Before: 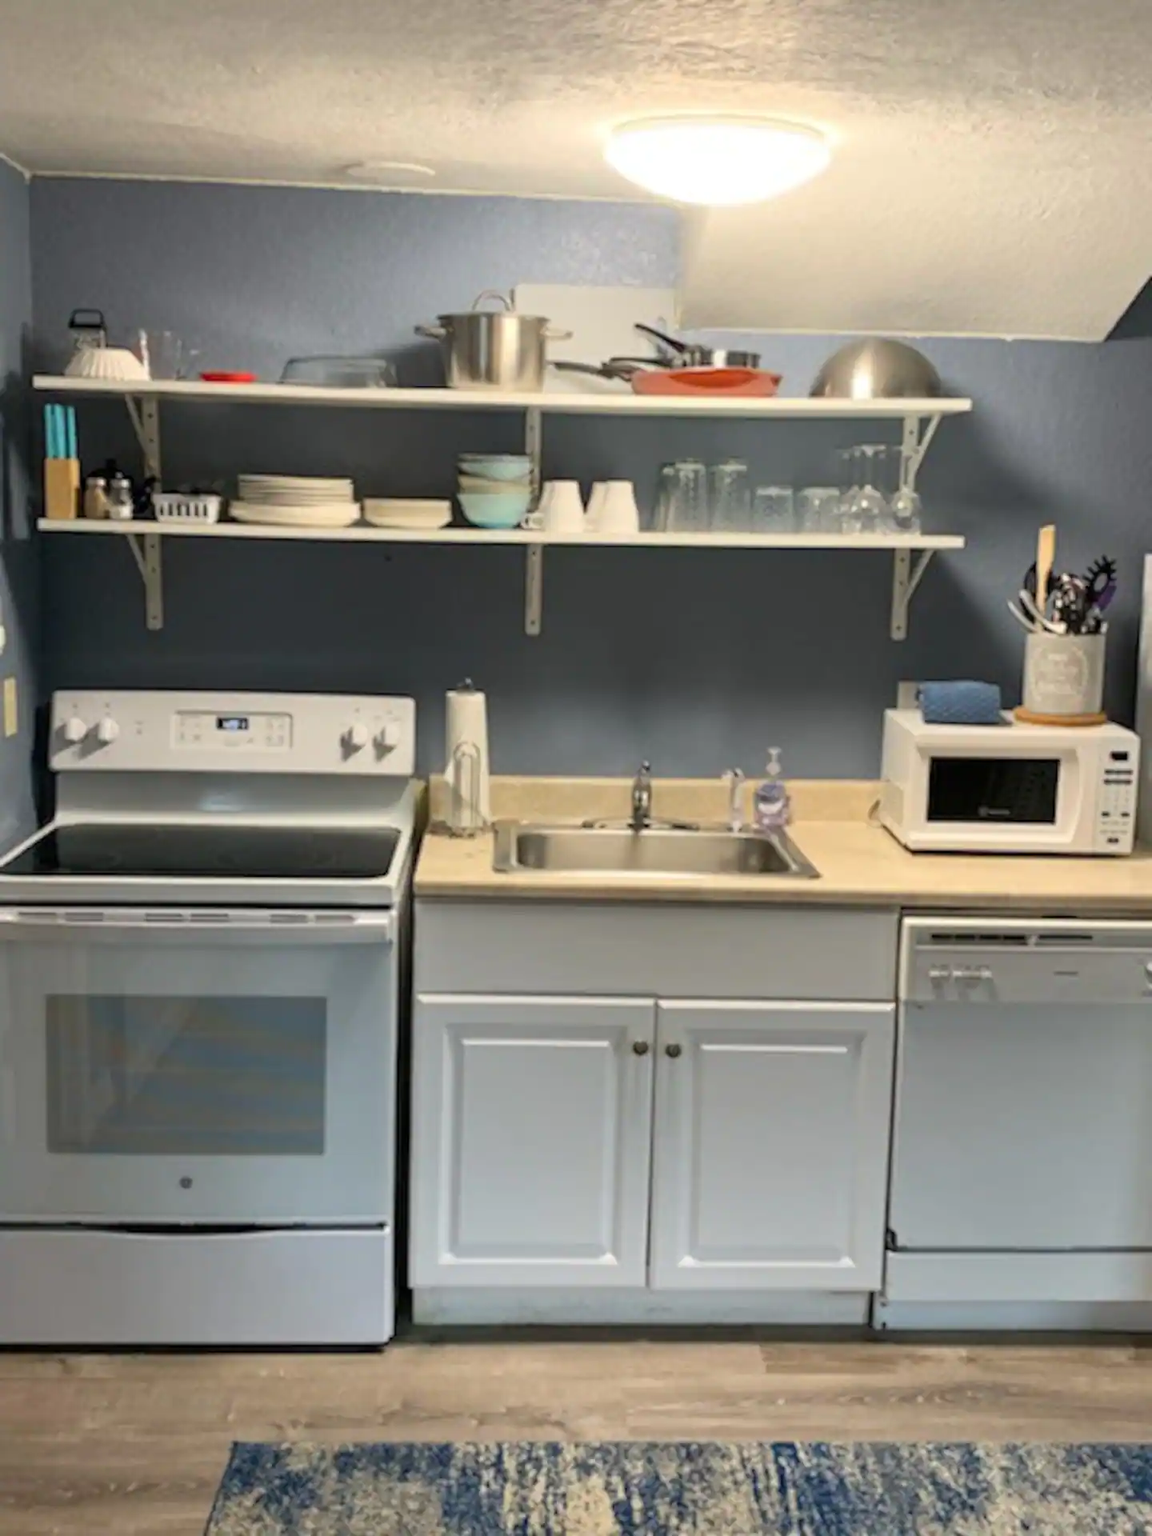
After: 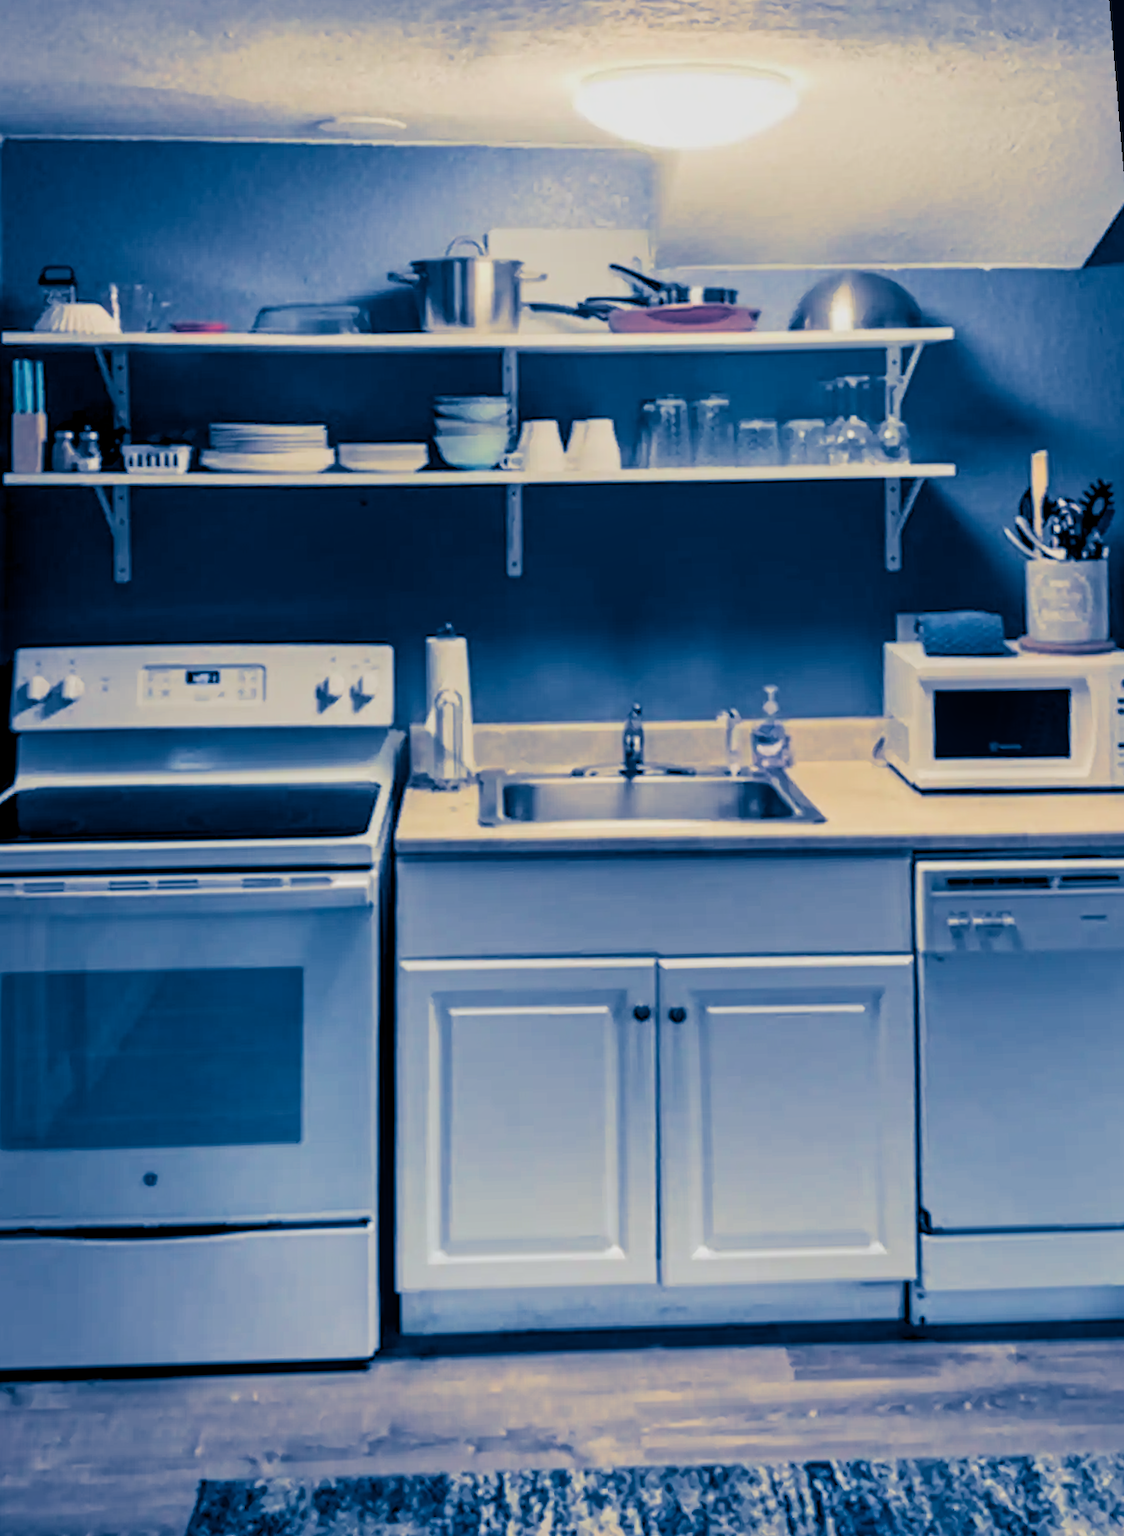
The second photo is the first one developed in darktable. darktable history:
rotate and perspective: rotation -1.68°, lens shift (vertical) -0.146, crop left 0.049, crop right 0.912, crop top 0.032, crop bottom 0.96
local contrast: detail 130%
split-toning: shadows › hue 226.8°, shadows › saturation 1, highlights › saturation 0, balance -61.41
shadows and highlights: shadows 25, highlights -25
filmic rgb: black relative exposure -7.65 EV, hardness 4.02, contrast 1.1, highlights saturation mix -30%
